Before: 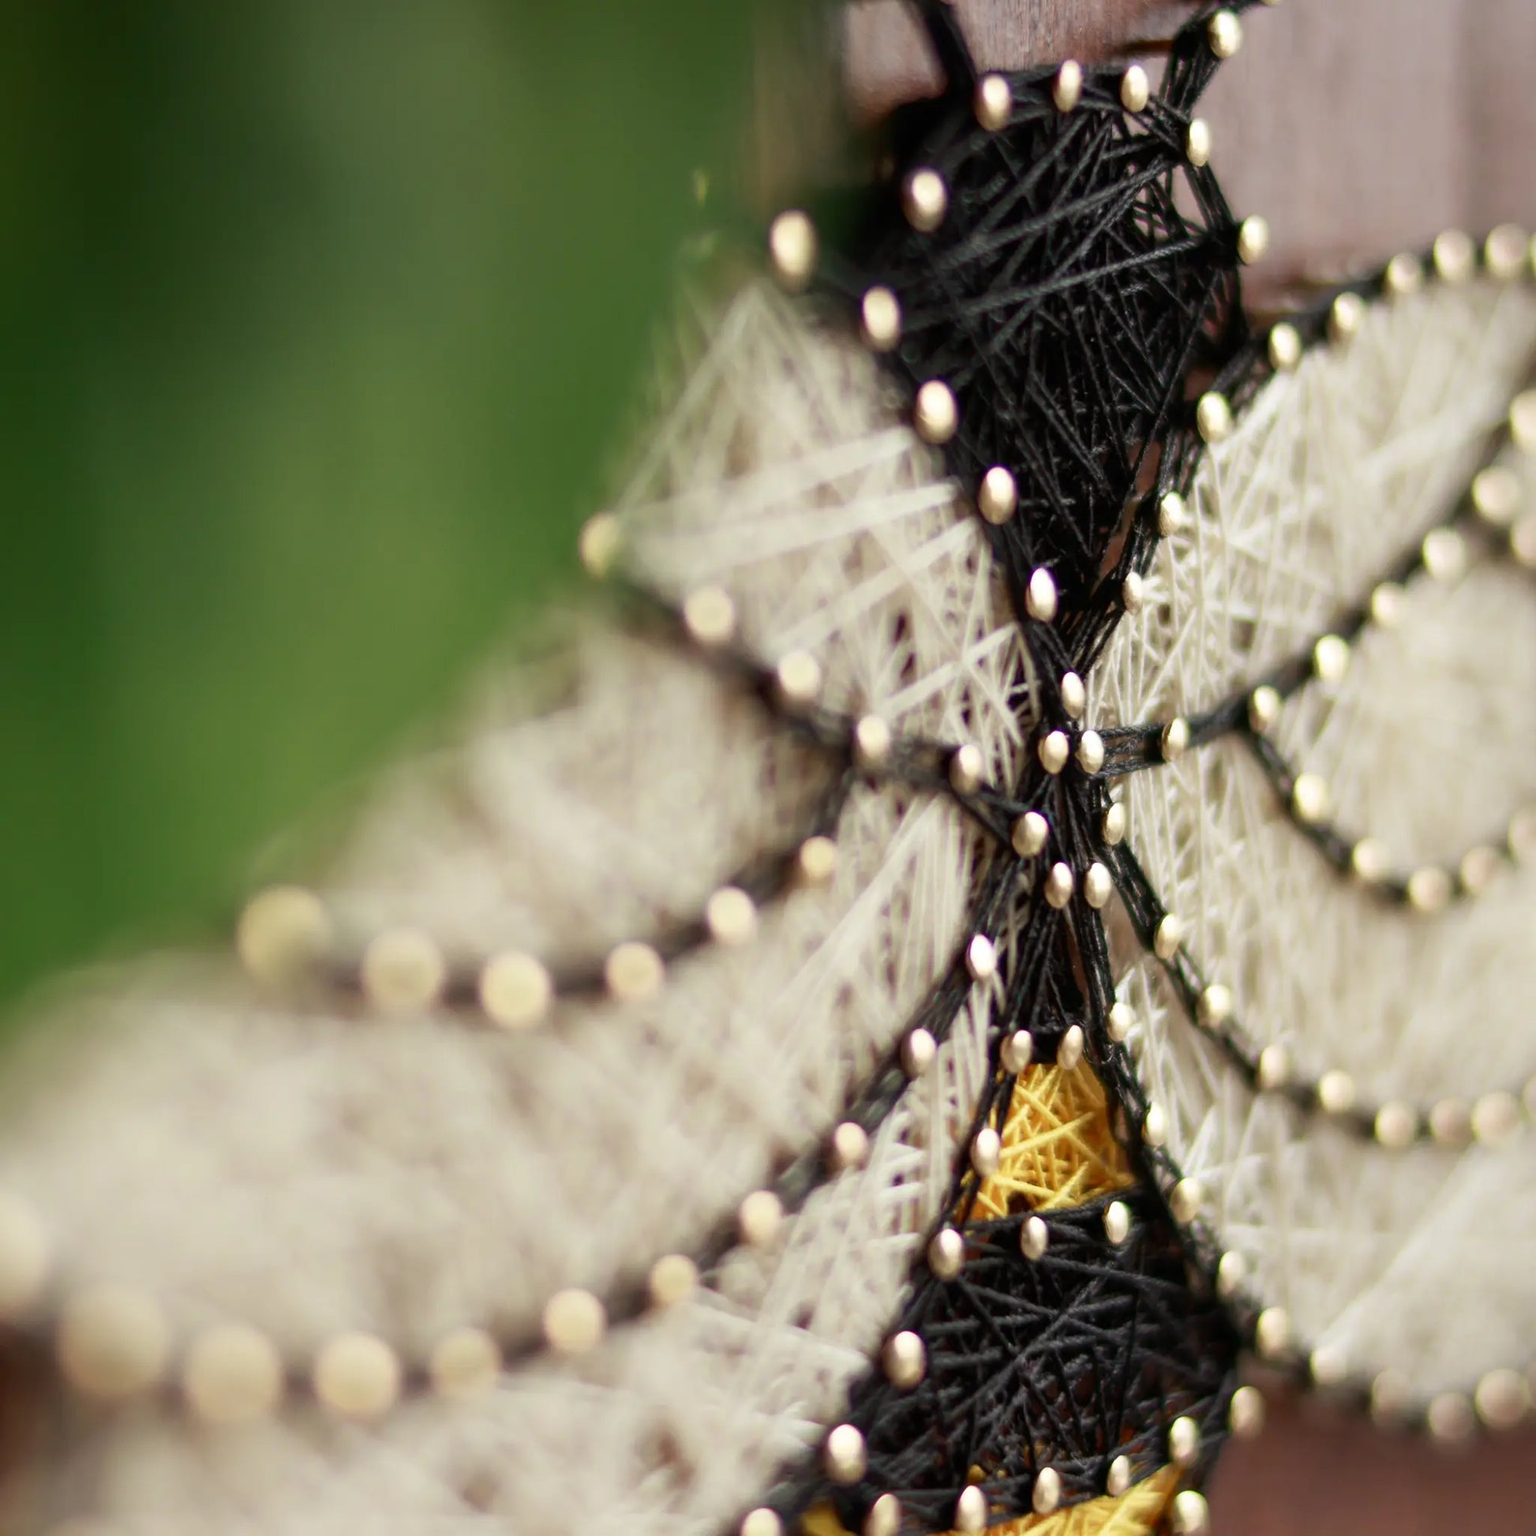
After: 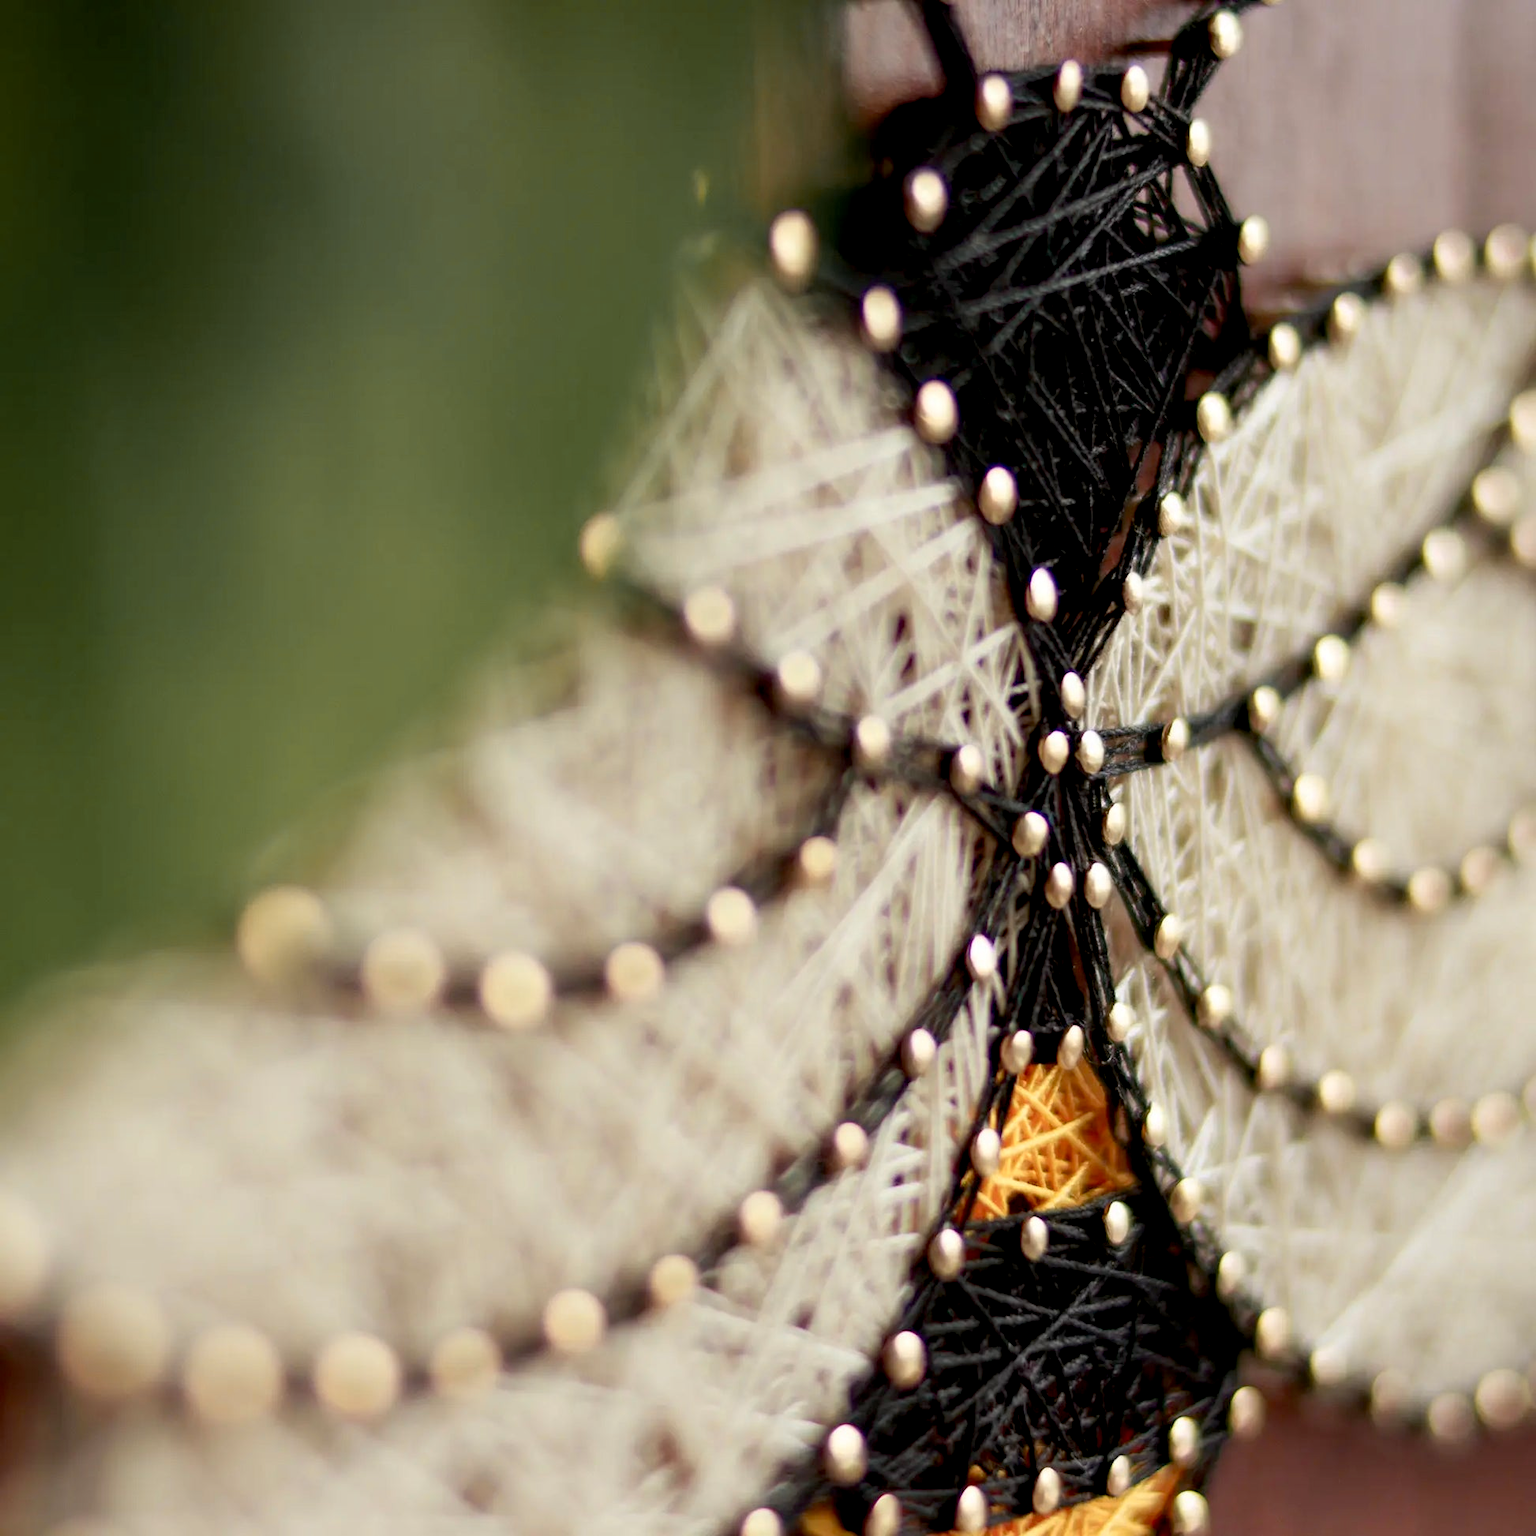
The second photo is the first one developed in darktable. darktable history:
color zones: curves: ch1 [(0.263, 0.53) (0.376, 0.287) (0.487, 0.512) (0.748, 0.547) (1, 0.513)]; ch2 [(0.262, 0.45) (0.751, 0.477)]
exposure: black level correction 0.009, compensate exposure bias true, compensate highlight preservation false
